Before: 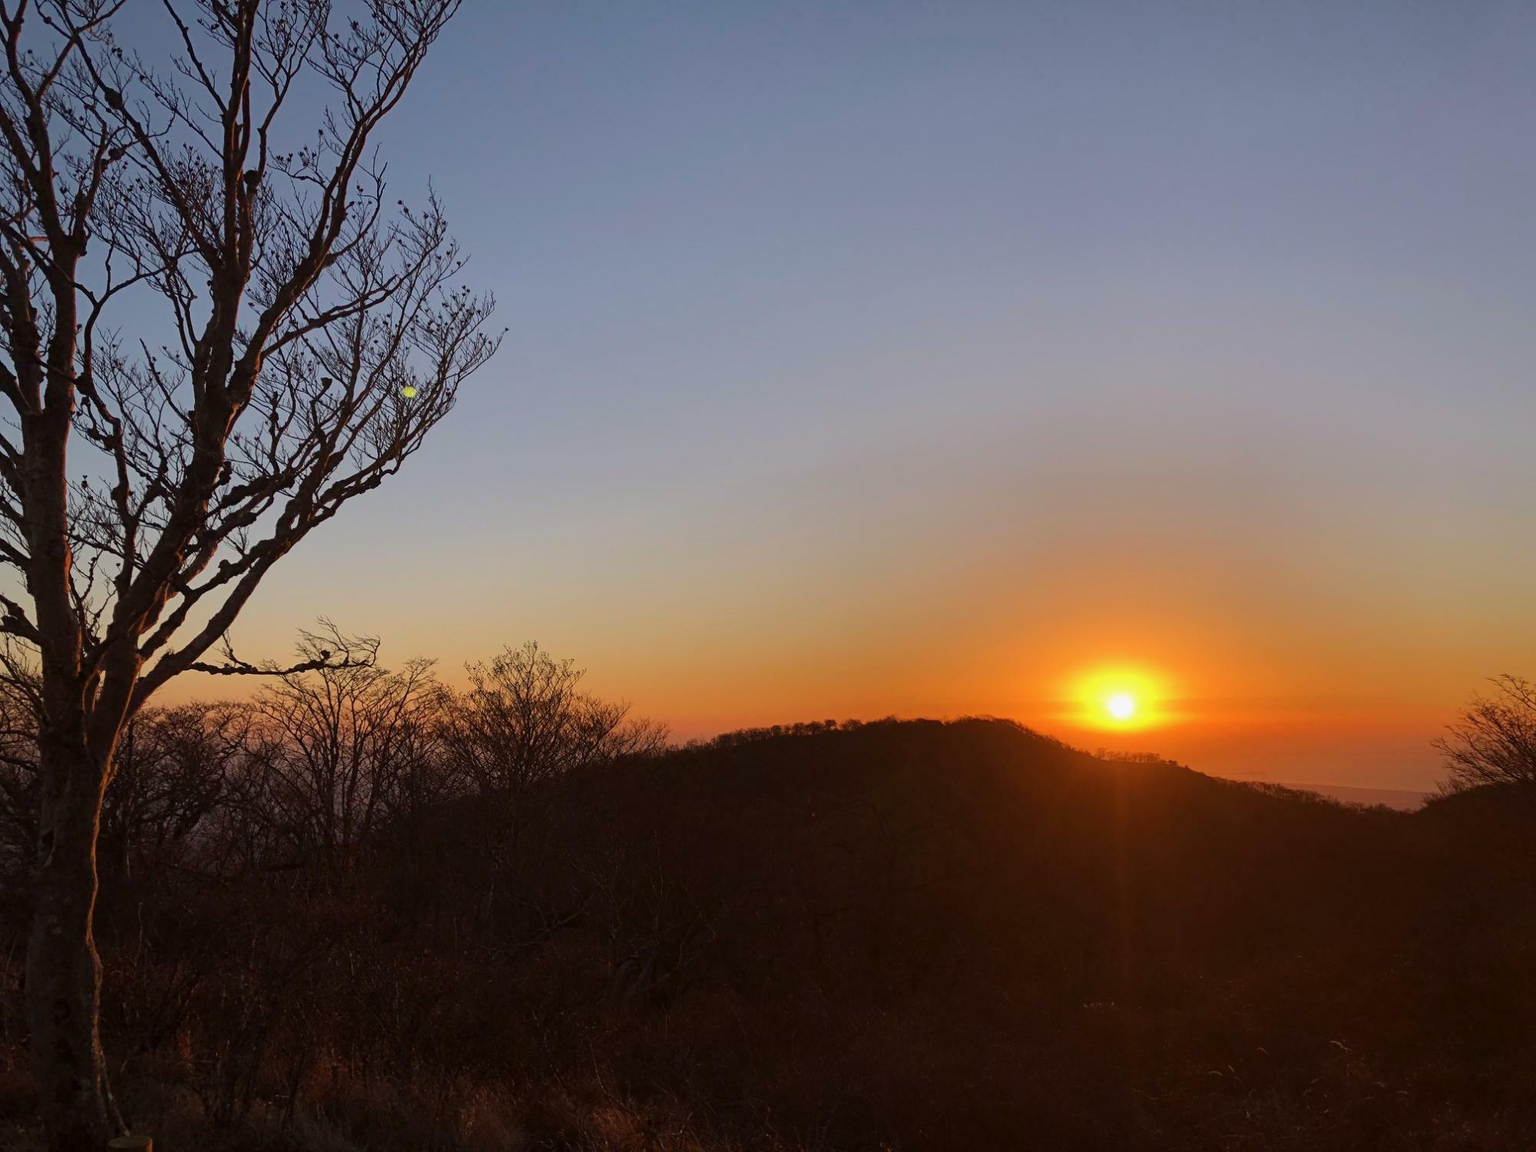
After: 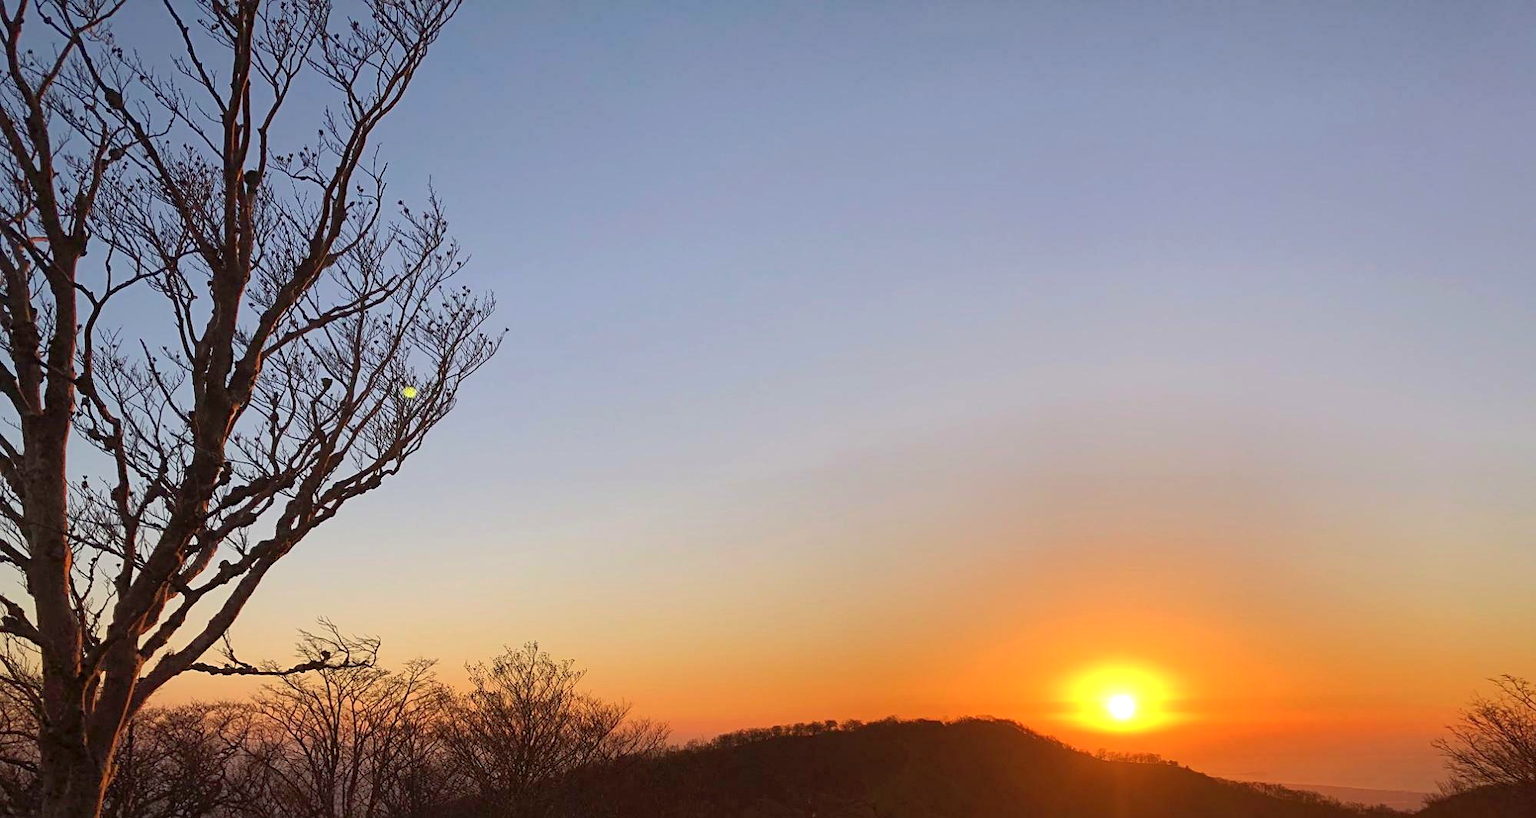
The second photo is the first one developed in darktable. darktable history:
shadows and highlights: shadows 43.02, highlights 7.69
exposure: black level correction 0.001, exposure 0.499 EV, compensate exposure bias true, compensate highlight preservation false
sharpen: amount 0.216
crop: right 0%, bottom 28.969%
